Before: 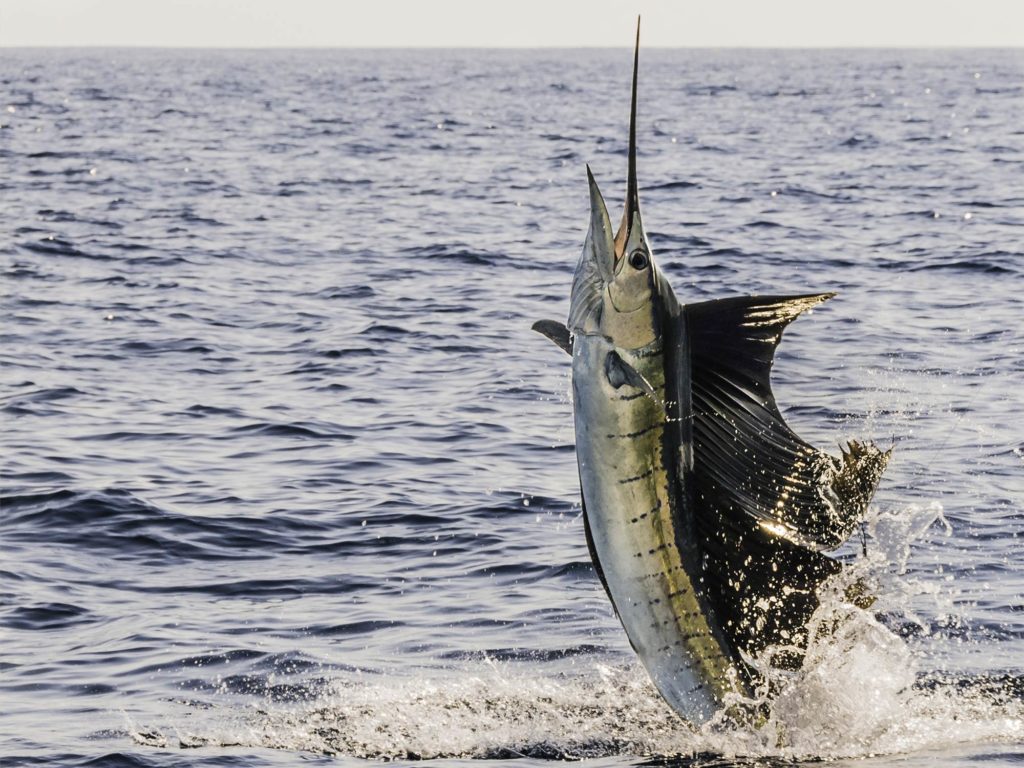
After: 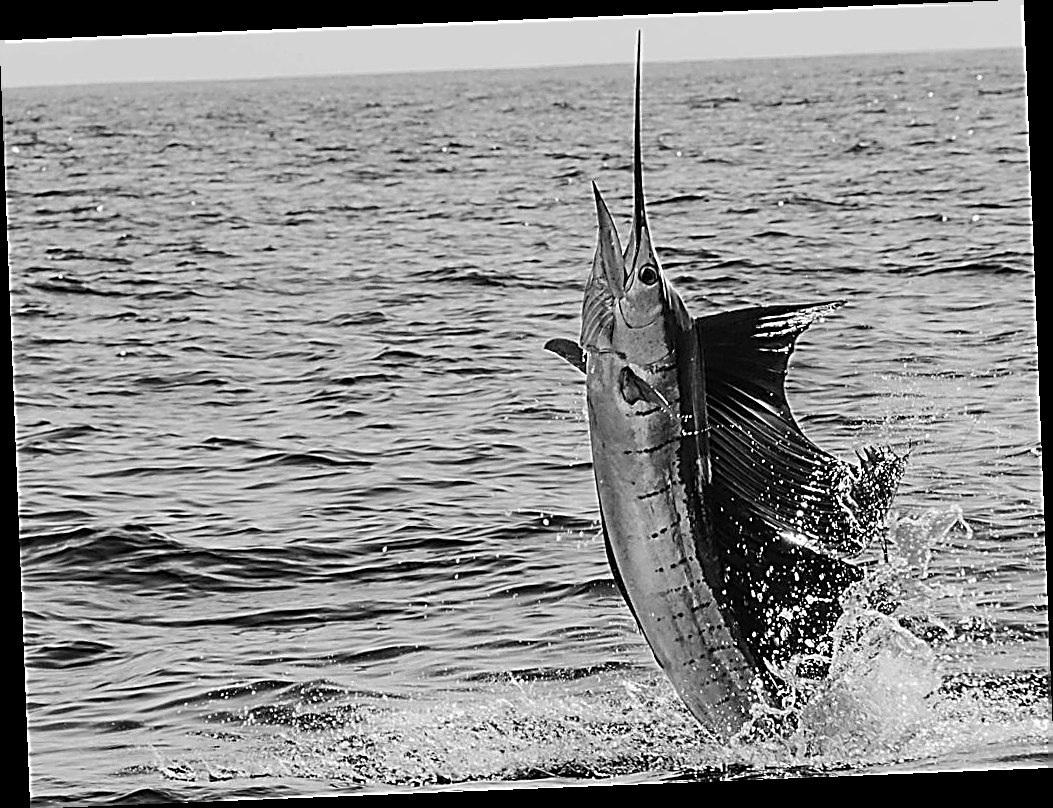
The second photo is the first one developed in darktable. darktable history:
sharpen: amount 1.861
rotate and perspective: rotation -2.29°, automatic cropping off
monochrome: a -71.75, b 75.82
white balance: emerald 1
